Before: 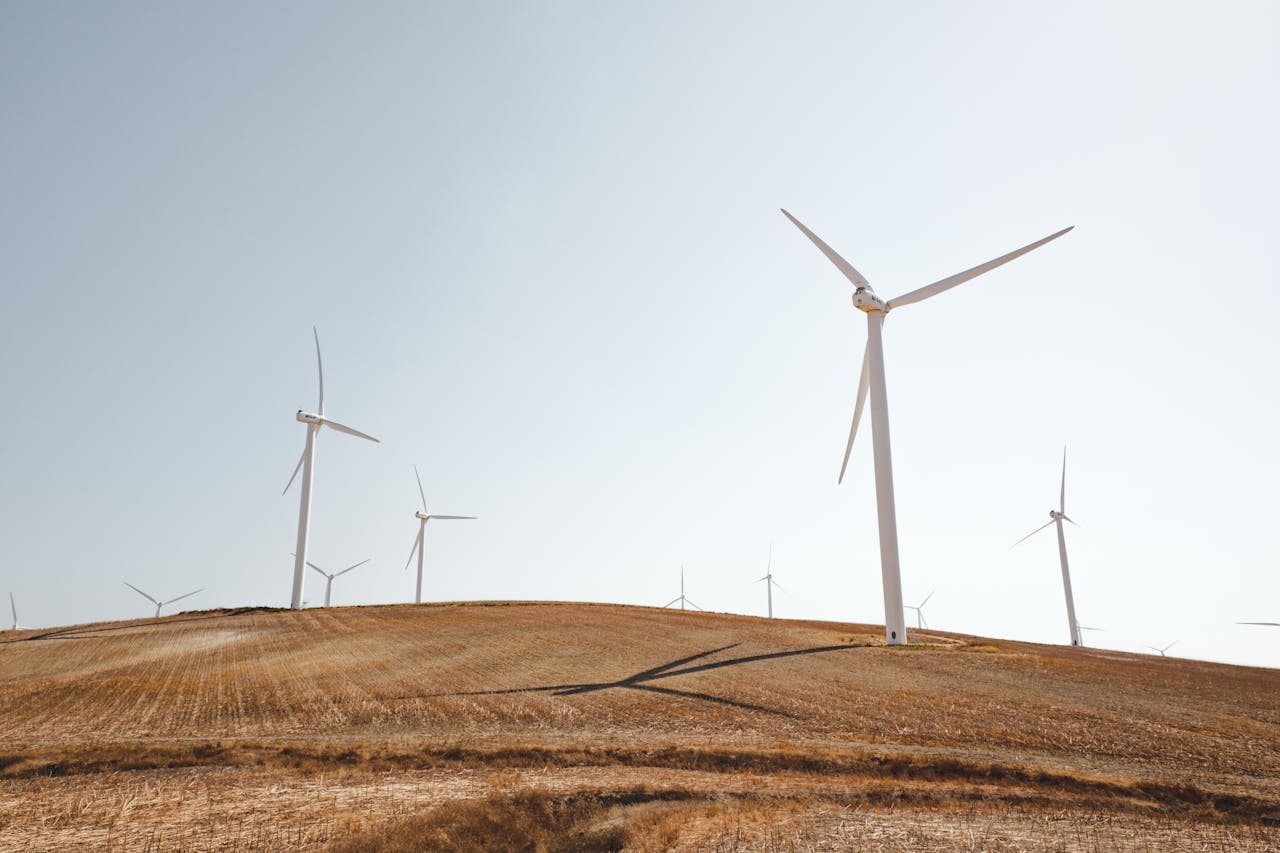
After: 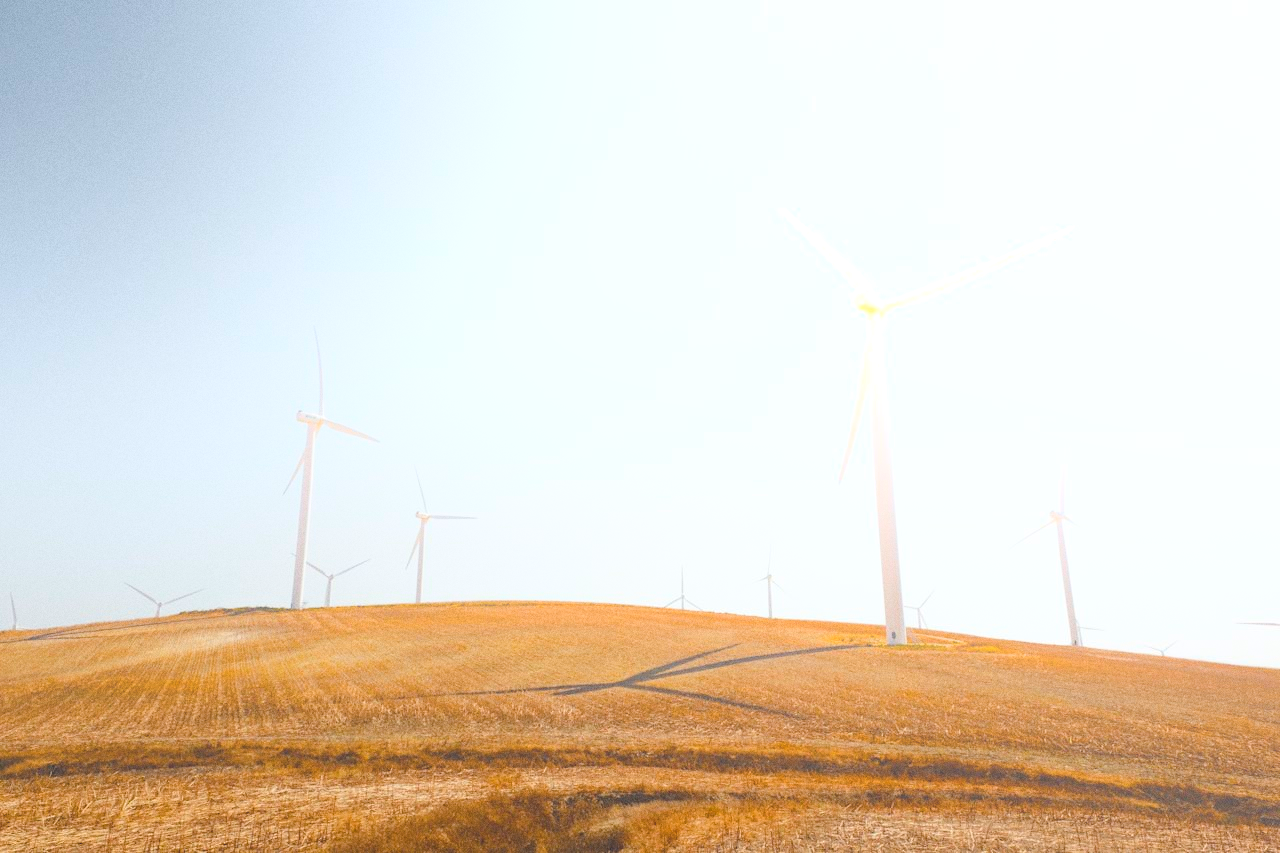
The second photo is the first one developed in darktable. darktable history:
grain: on, module defaults
color balance rgb: linear chroma grading › global chroma 15%, perceptual saturation grading › global saturation 30%
bloom: size 38%, threshold 95%, strength 30%
